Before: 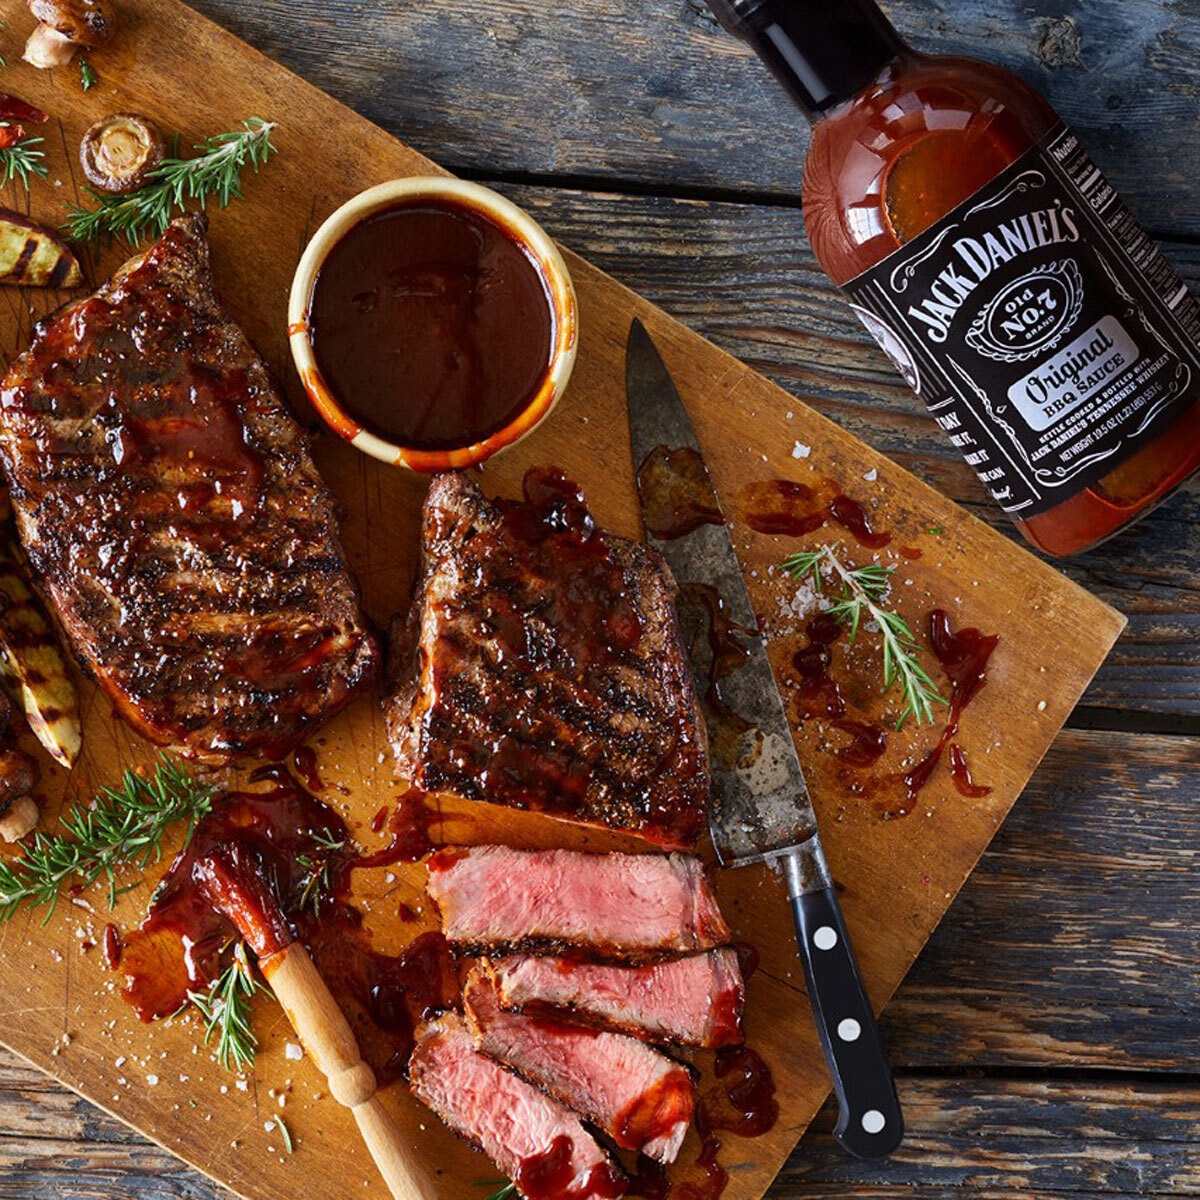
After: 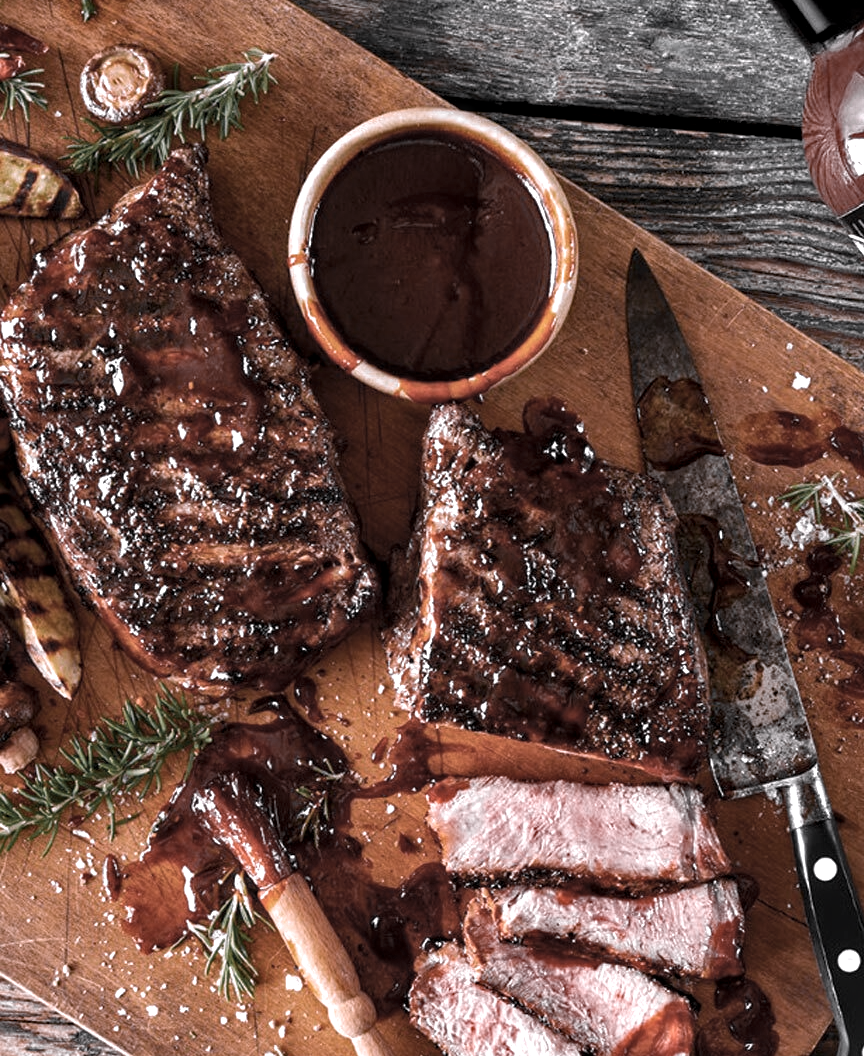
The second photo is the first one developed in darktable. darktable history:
contrast brightness saturation: saturation -0.05
haze removal: compatibility mode true, adaptive false
crop: top 5.803%, right 27.864%, bottom 5.804%
color zones: curves: ch0 [(0, 0.613) (0.01, 0.613) (0.245, 0.448) (0.498, 0.529) (0.642, 0.665) (0.879, 0.777) (0.99, 0.613)]; ch1 [(0, 0.035) (0.121, 0.189) (0.259, 0.197) (0.415, 0.061) (0.589, 0.022) (0.732, 0.022) (0.857, 0.026) (0.991, 0.053)]
local contrast: on, module defaults
color correction: highlights a* 19.5, highlights b* -11.53, saturation 1.69
